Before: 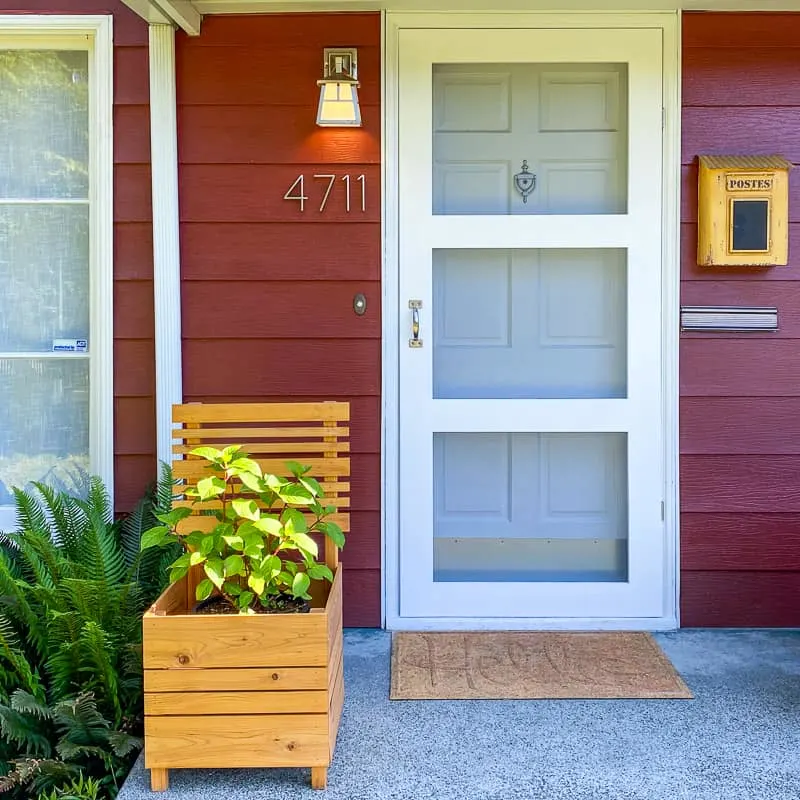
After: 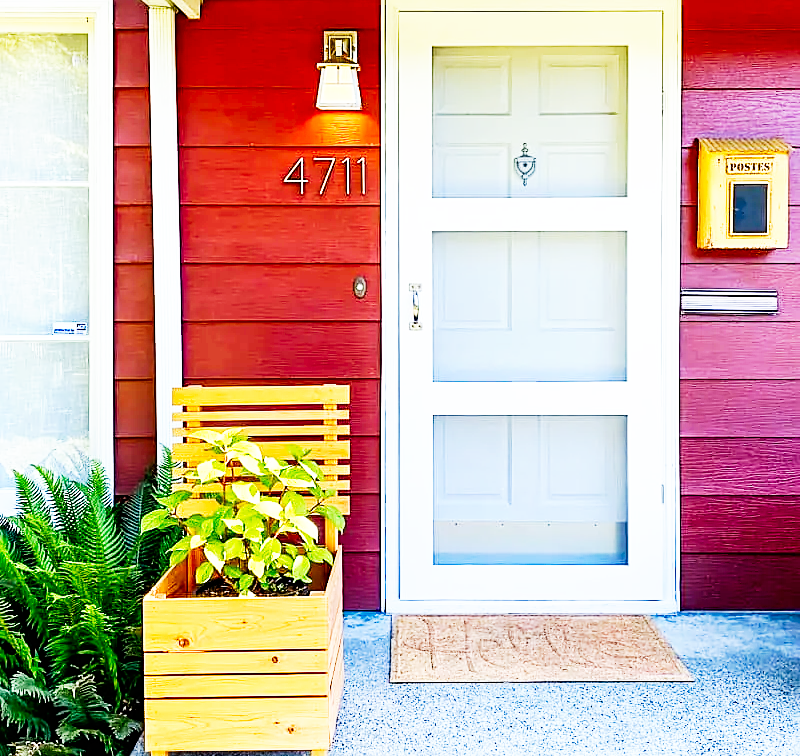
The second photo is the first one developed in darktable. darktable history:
sharpen: amount 0.494
crop and rotate: top 2.151%, bottom 3.271%
base curve: curves: ch0 [(0, 0) (0.007, 0.004) (0.027, 0.03) (0.046, 0.07) (0.207, 0.54) (0.442, 0.872) (0.673, 0.972) (1, 1)], preserve colors none
tone curve: curves: ch0 [(0, 0) (0.118, 0.034) (0.182, 0.124) (0.265, 0.214) (0.504, 0.508) (0.783, 0.825) (1, 1)], preserve colors none
